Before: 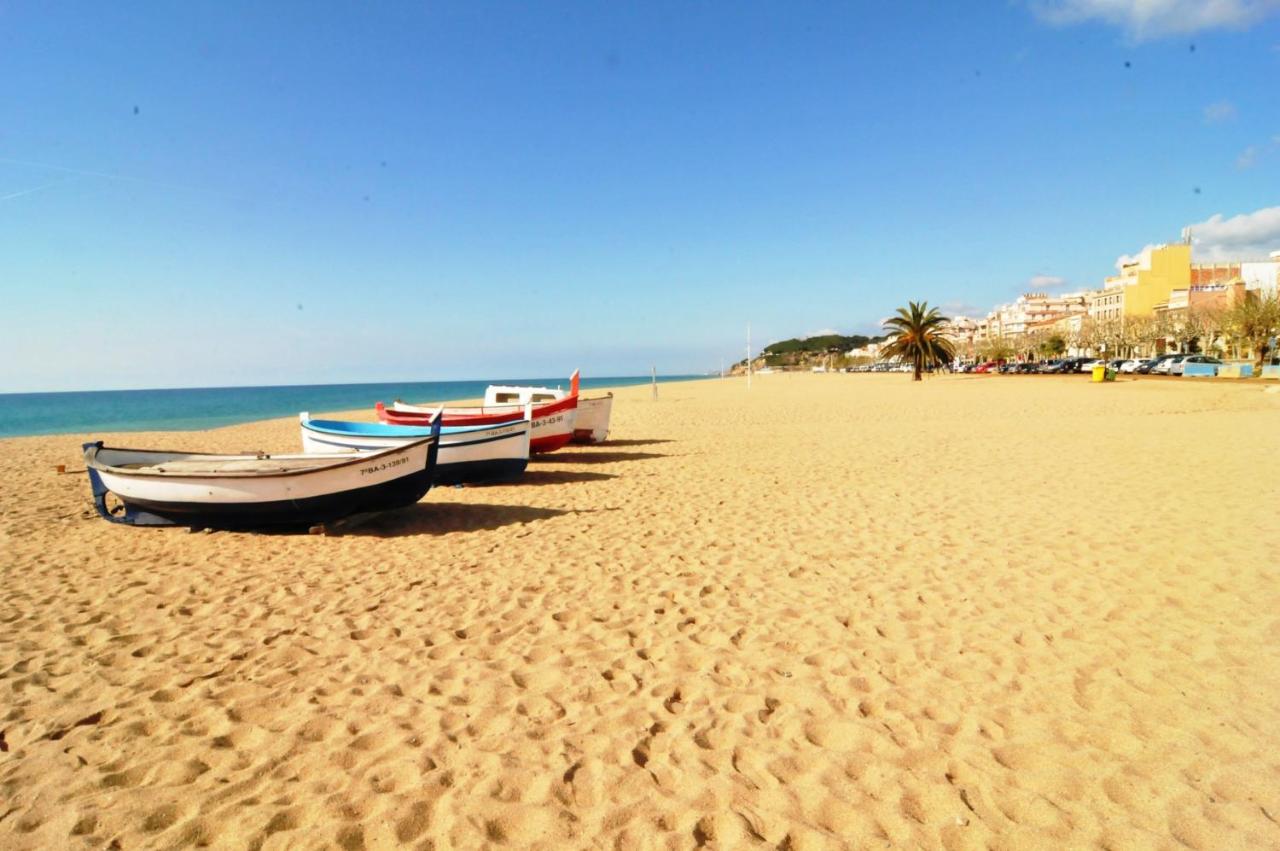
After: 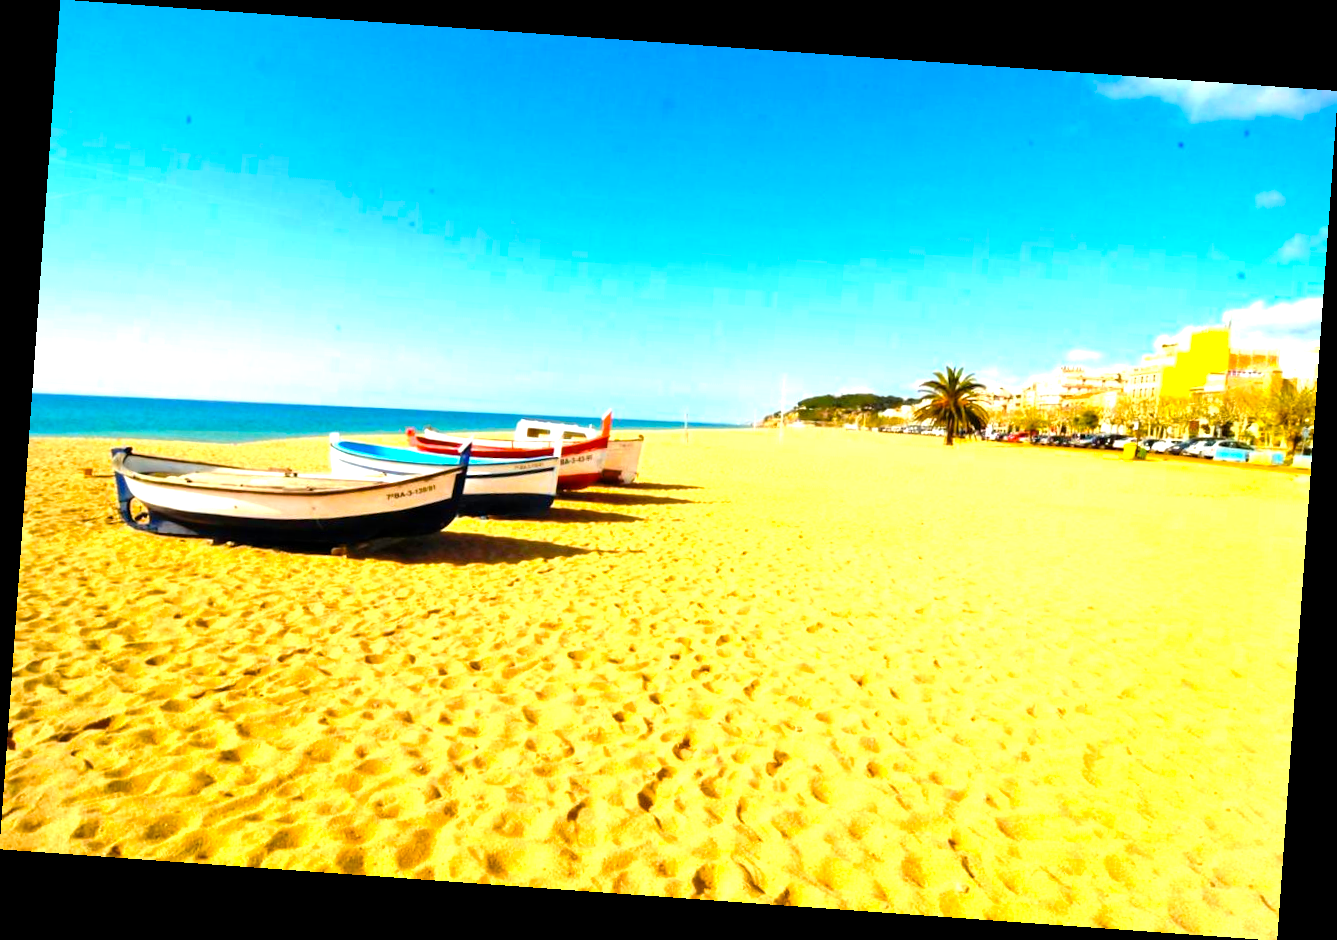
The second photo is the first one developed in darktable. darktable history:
exposure: black level correction 0.001, exposure 0.675 EV, compensate highlight preservation false
white balance: red 0.982, blue 1.018
color balance rgb: linear chroma grading › global chroma 50%, perceptual saturation grading › global saturation 2.34%, global vibrance 6.64%, contrast 12.71%, saturation formula JzAzBz (2021)
rotate and perspective: rotation 4.1°, automatic cropping off
